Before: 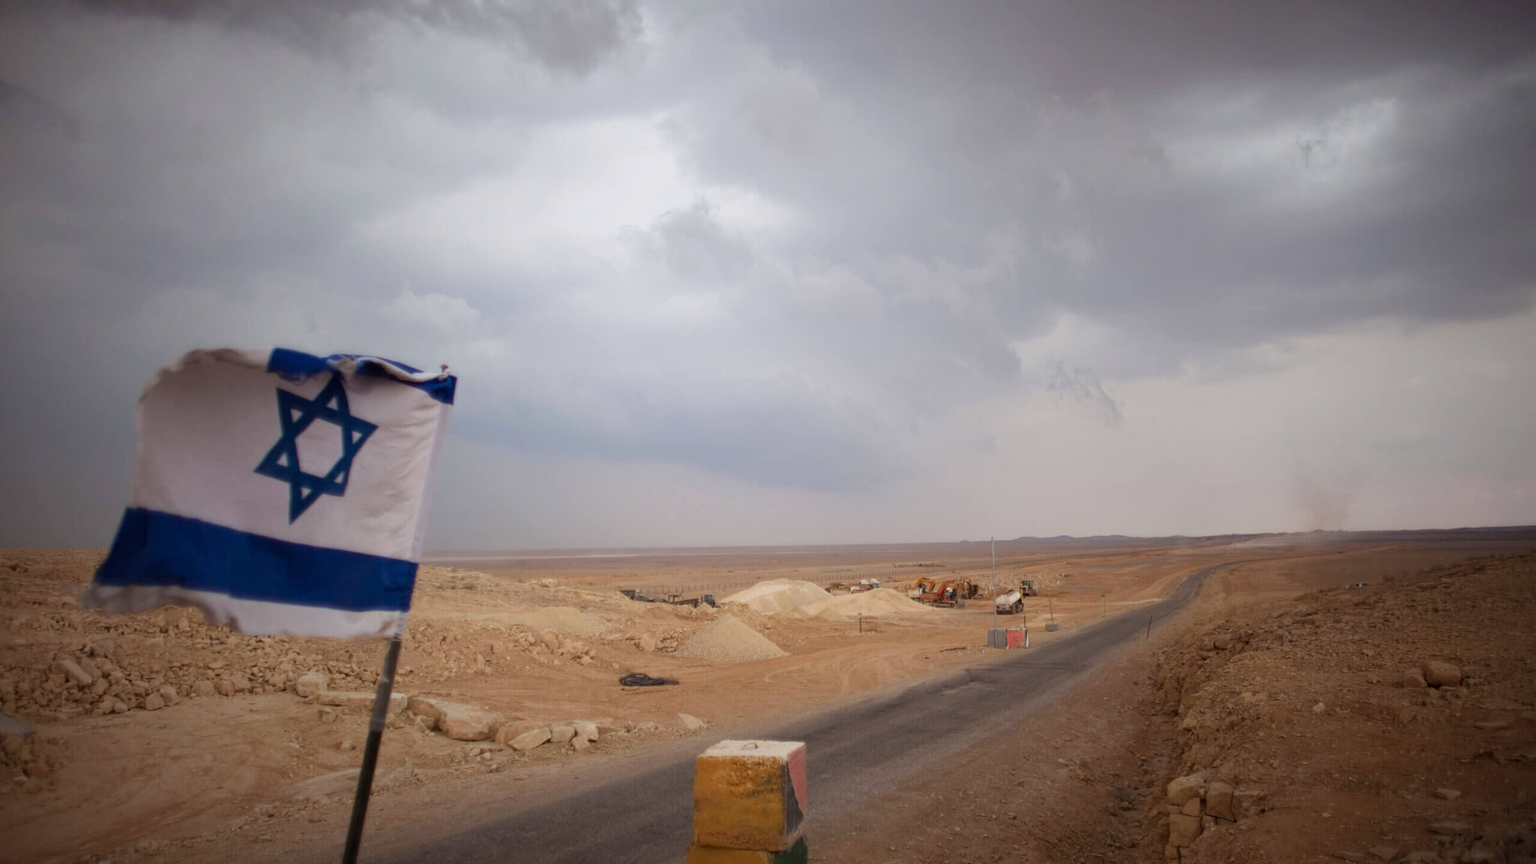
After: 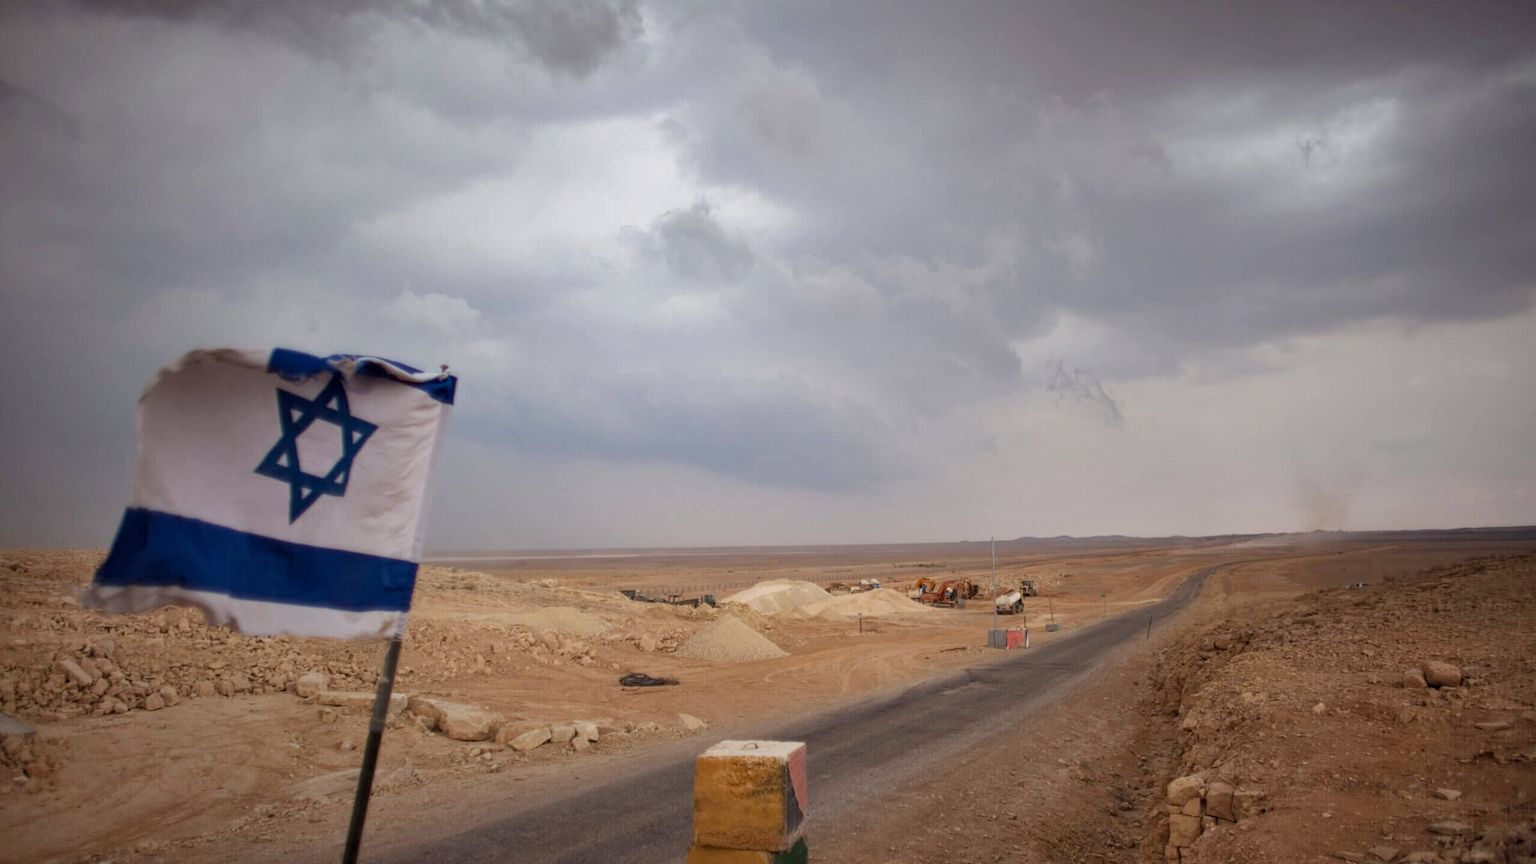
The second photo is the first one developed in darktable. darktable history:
shadows and highlights: shadows 60, soften with gaussian
exposure: compensate highlight preservation false
local contrast: highlights 100%, shadows 100%, detail 120%, midtone range 0.2
